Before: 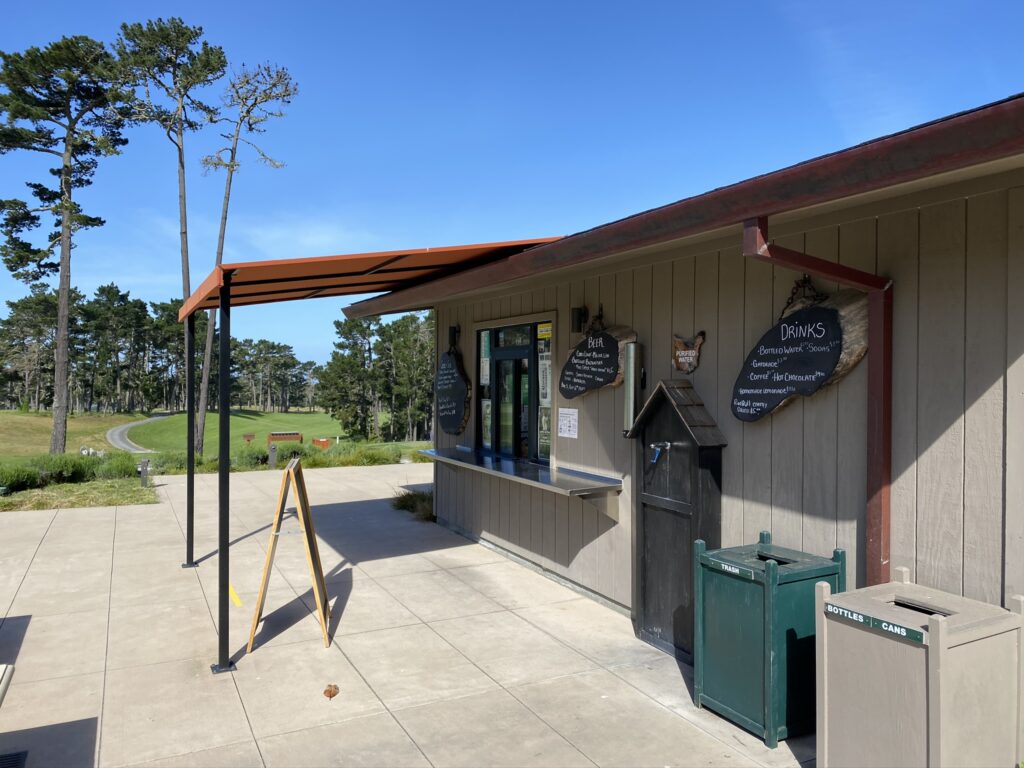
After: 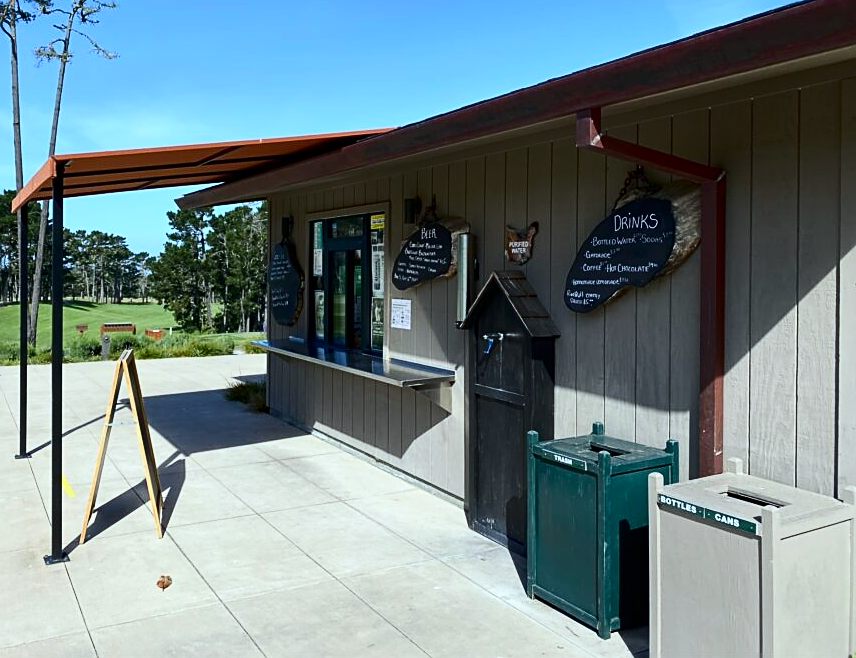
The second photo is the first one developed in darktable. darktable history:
crop: left 16.315%, top 14.246%
white balance: red 0.925, blue 1.046
sharpen: on, module defaults
contrast brightness saturation: contrast 0.28
